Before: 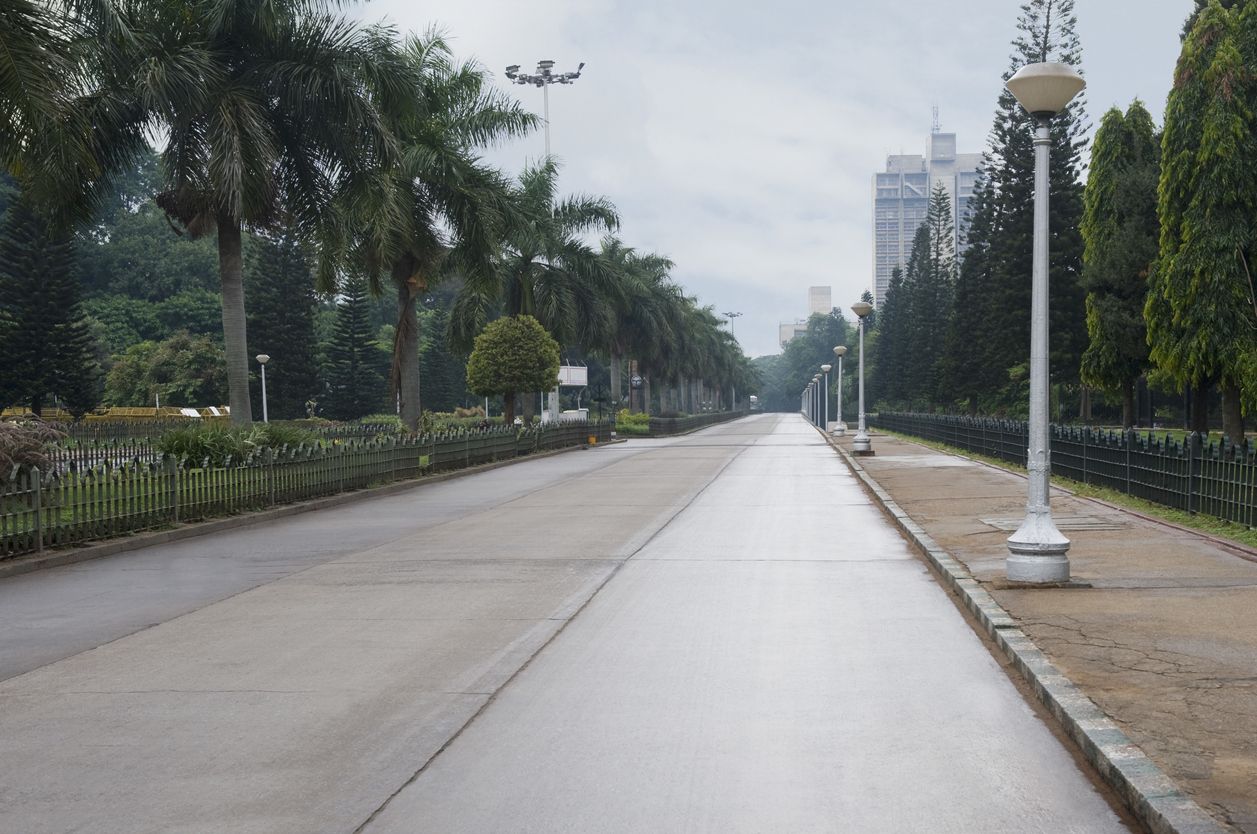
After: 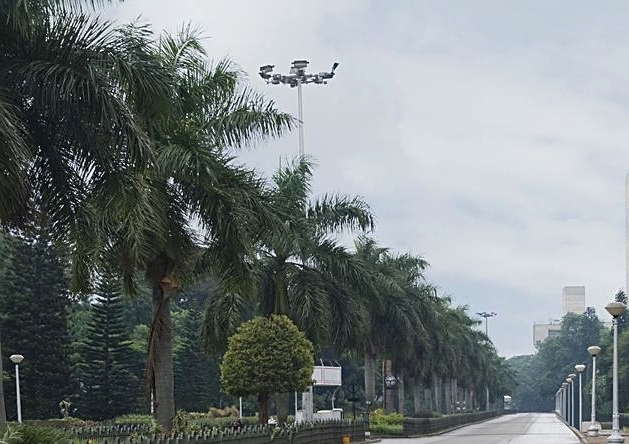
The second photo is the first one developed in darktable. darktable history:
haze removal: compatibility mode true, adaptive false
sharpen: on, module defaults
crop: left 19.608%, right 30.303%, bottom 46.718%
color calibration: illuminant same as pipeline (D50), adaptation XYZ, x 0.346, y 0.357, temperature 5006.71 K
